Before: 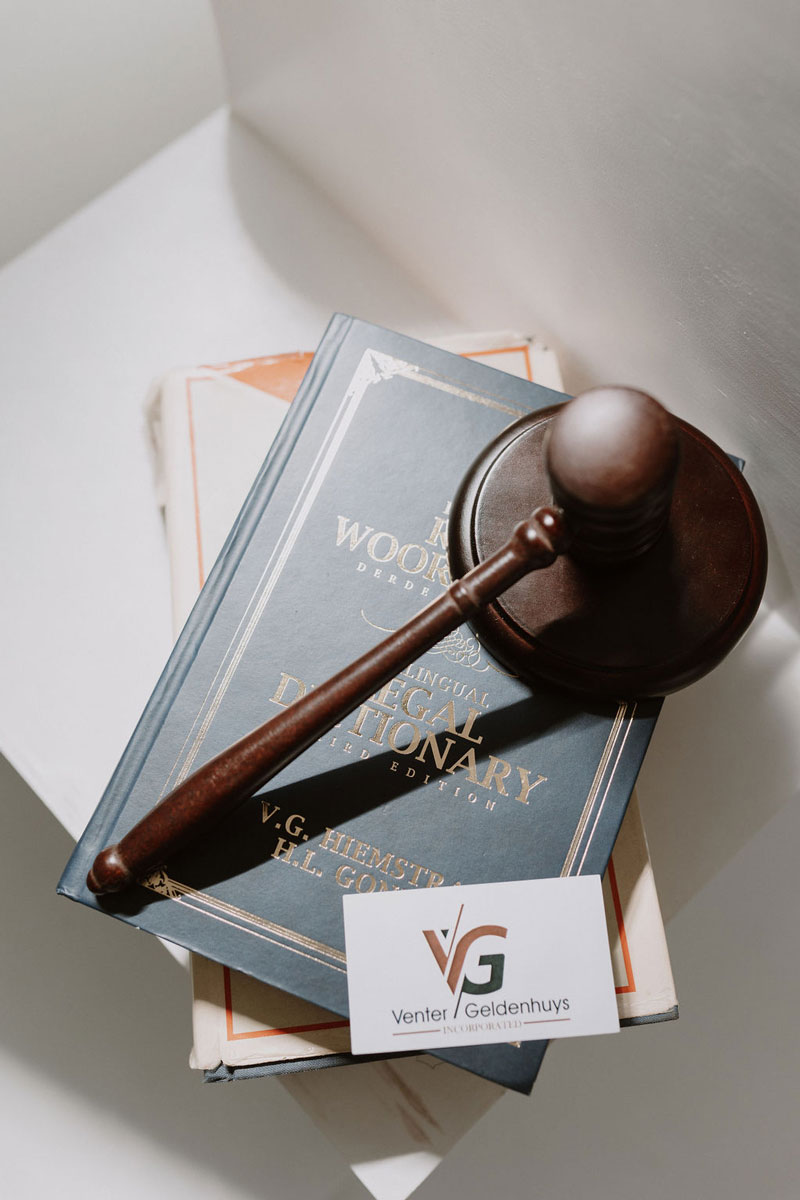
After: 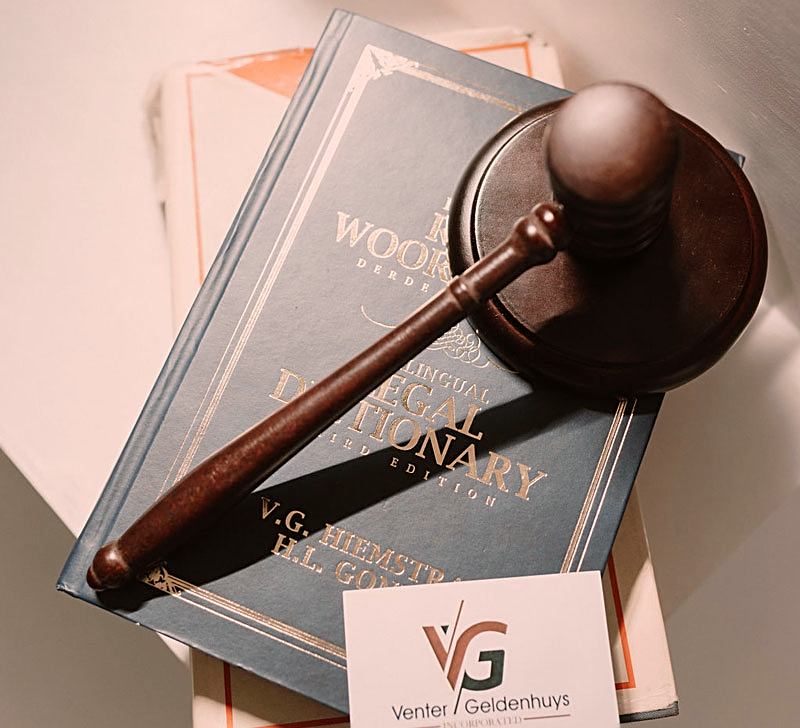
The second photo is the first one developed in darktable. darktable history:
white balance: red 1.127, blue 0.943
crop and rotate: top 25.357%, bottom 13.942%
sharpen: on, module defaults
